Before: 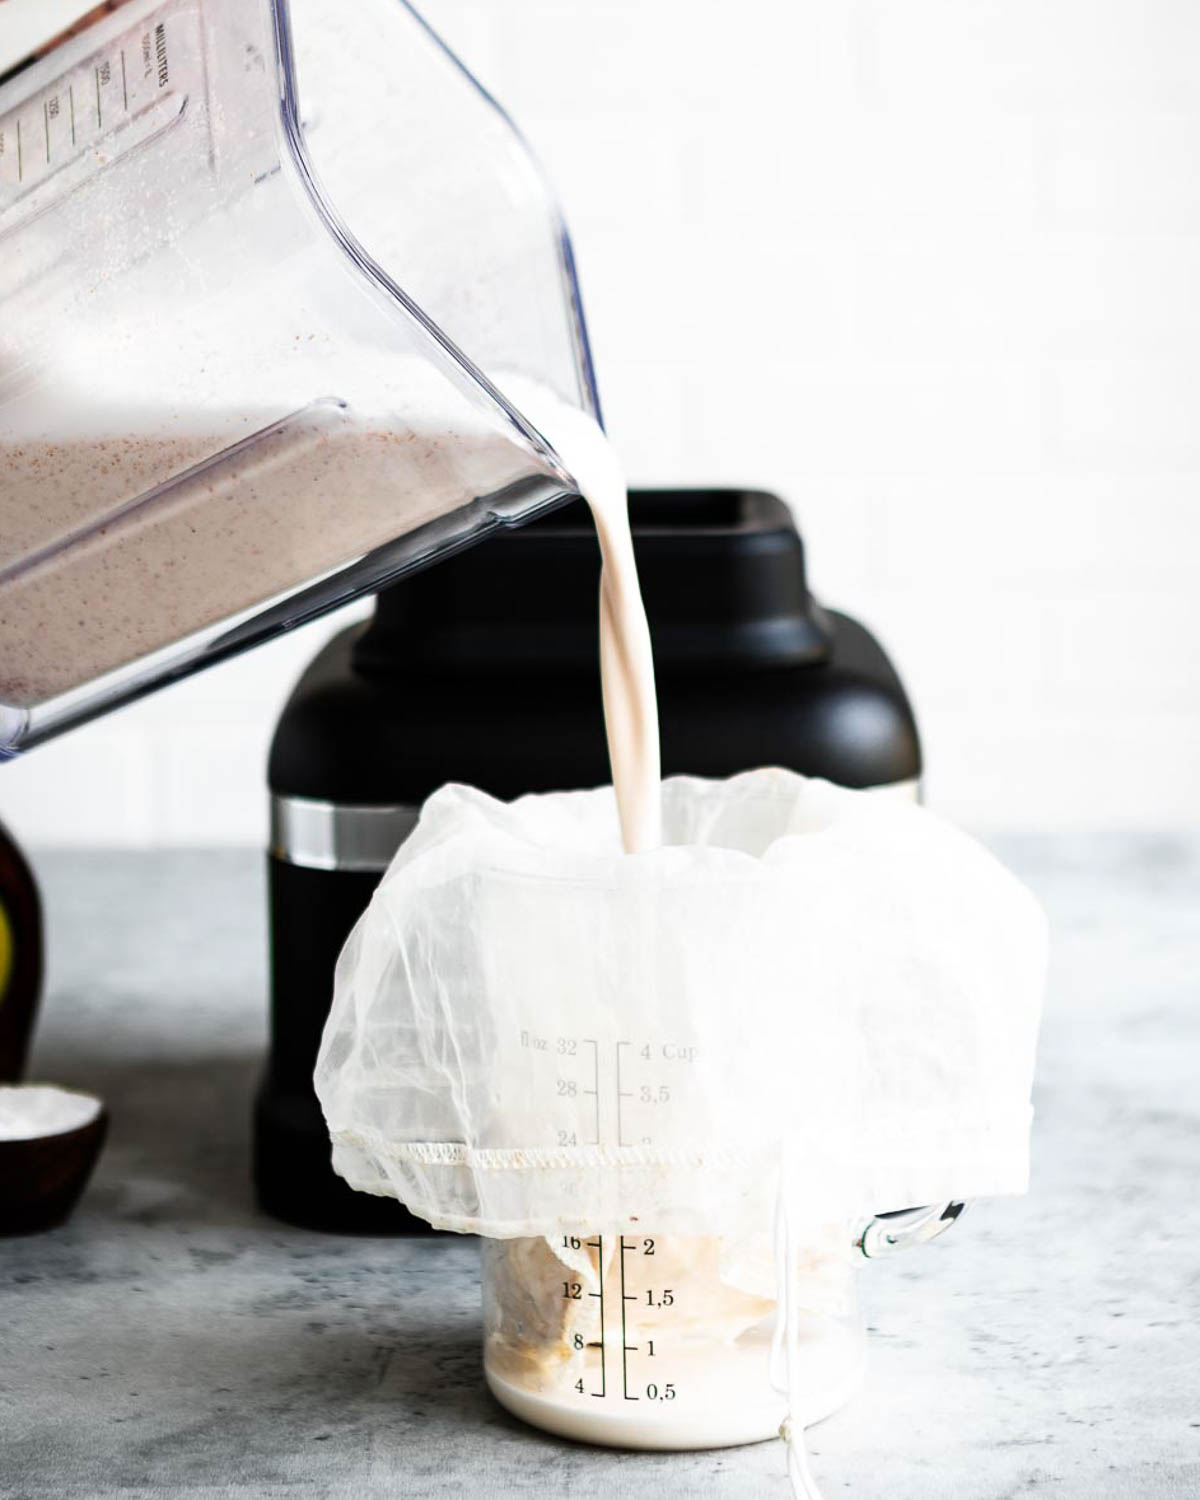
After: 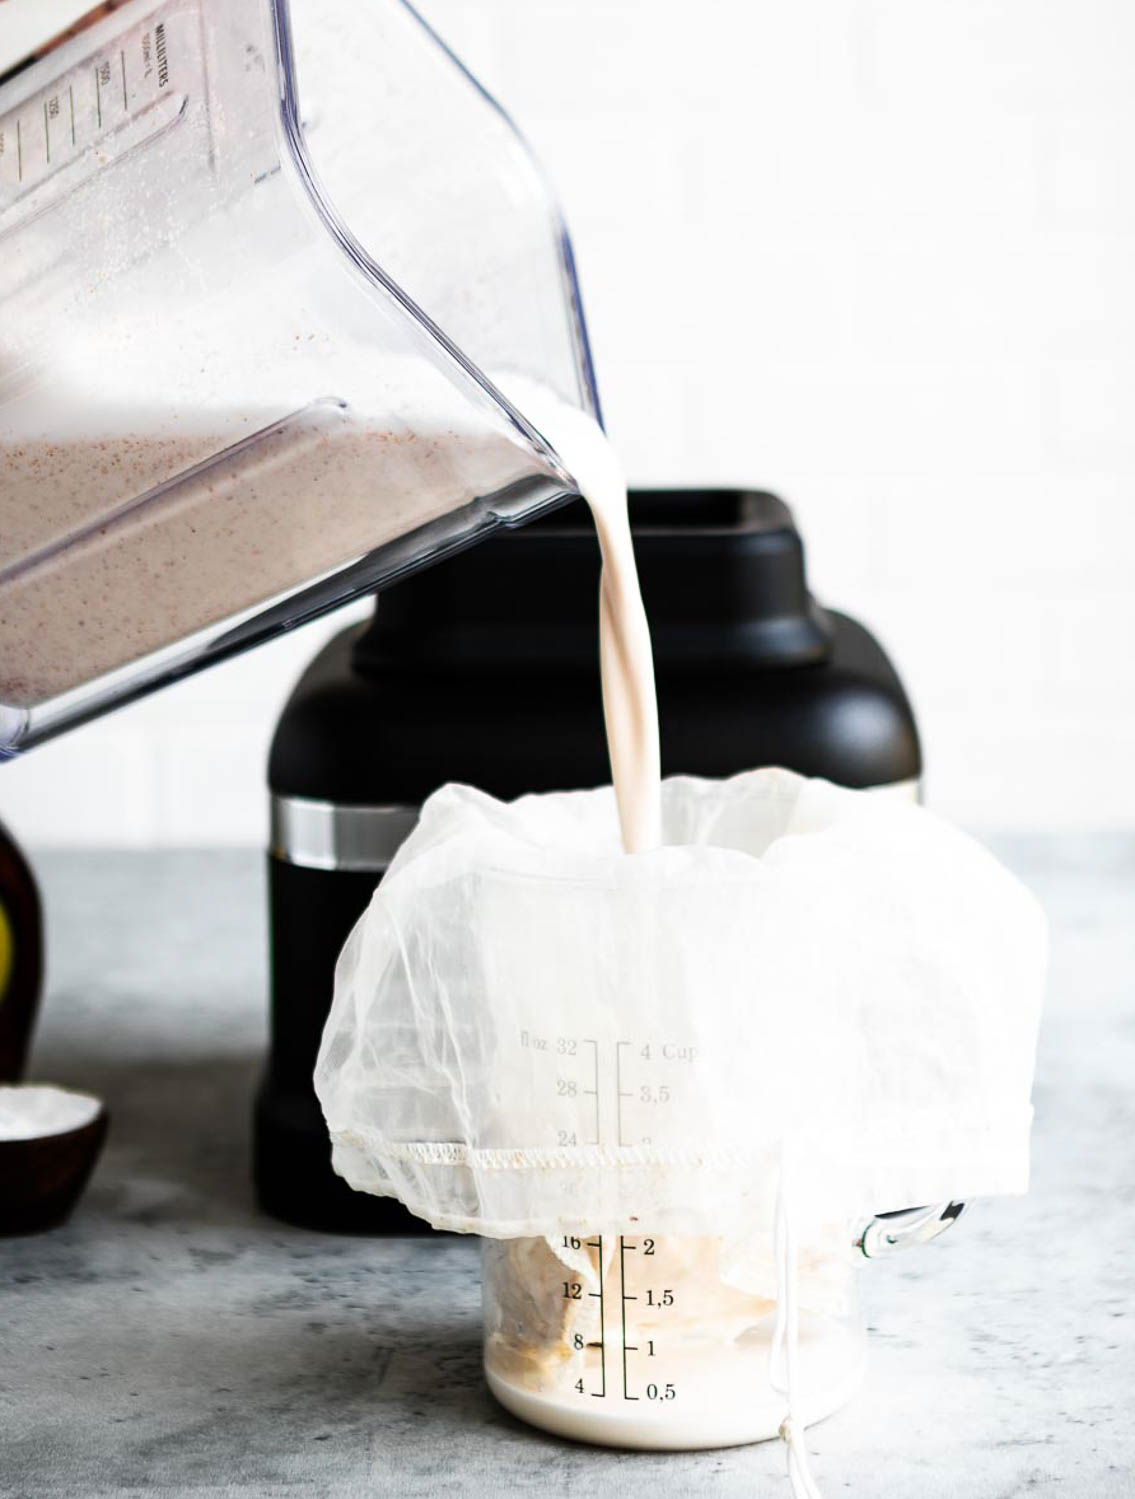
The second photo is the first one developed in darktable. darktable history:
crop and rotate: left 0%, right 5.369%
